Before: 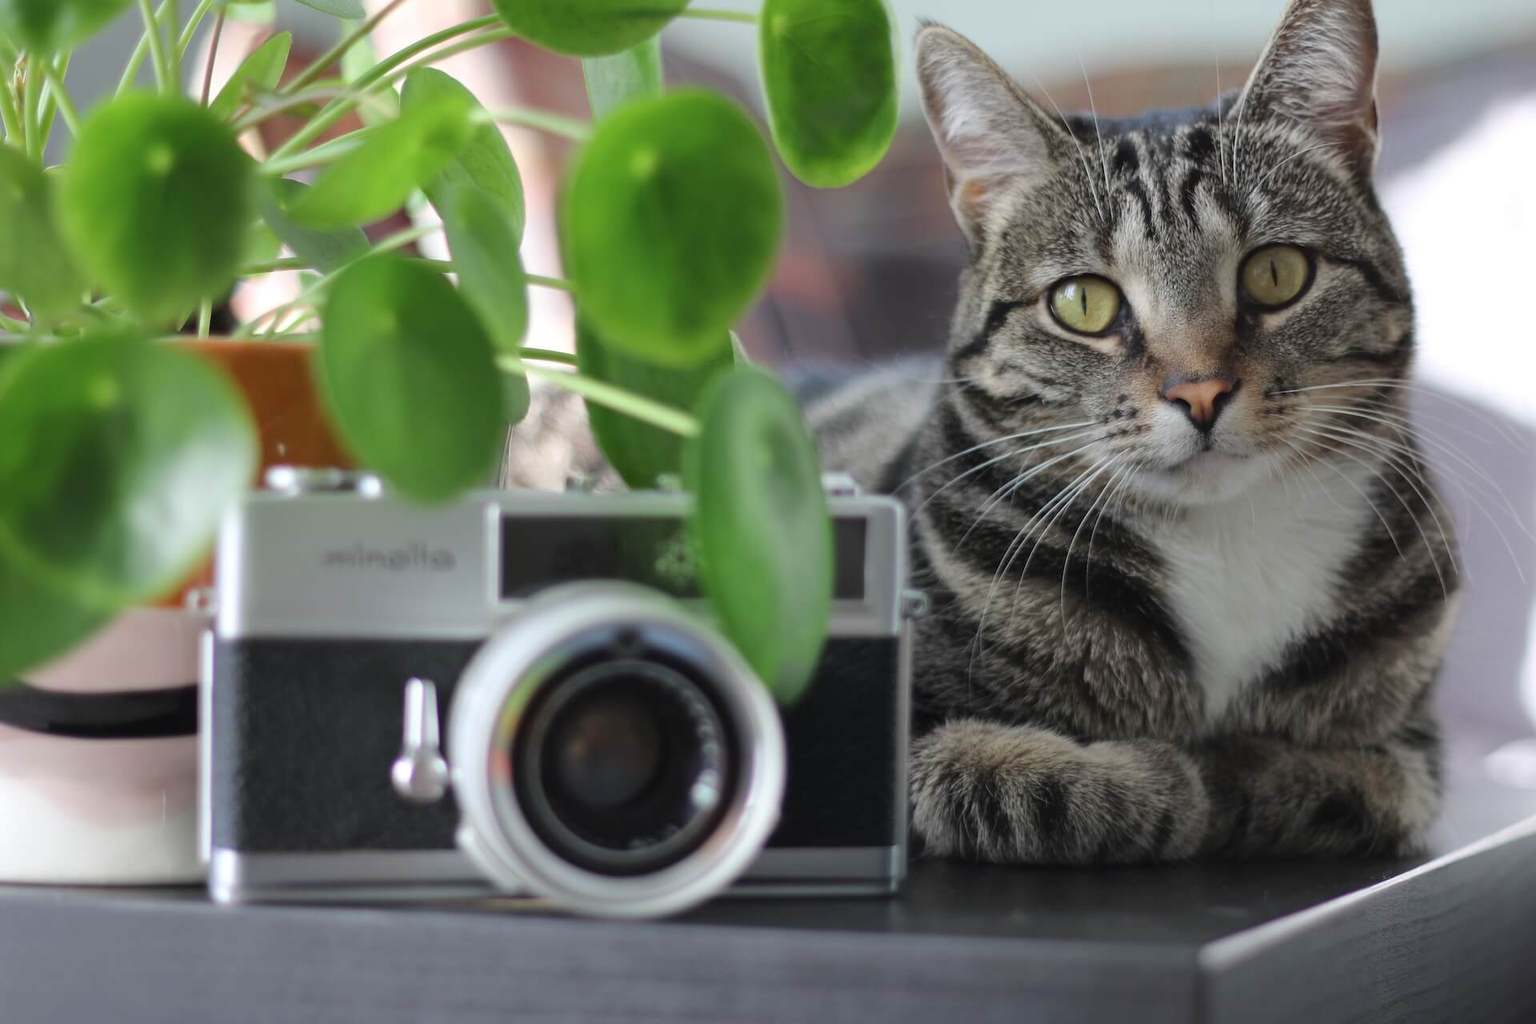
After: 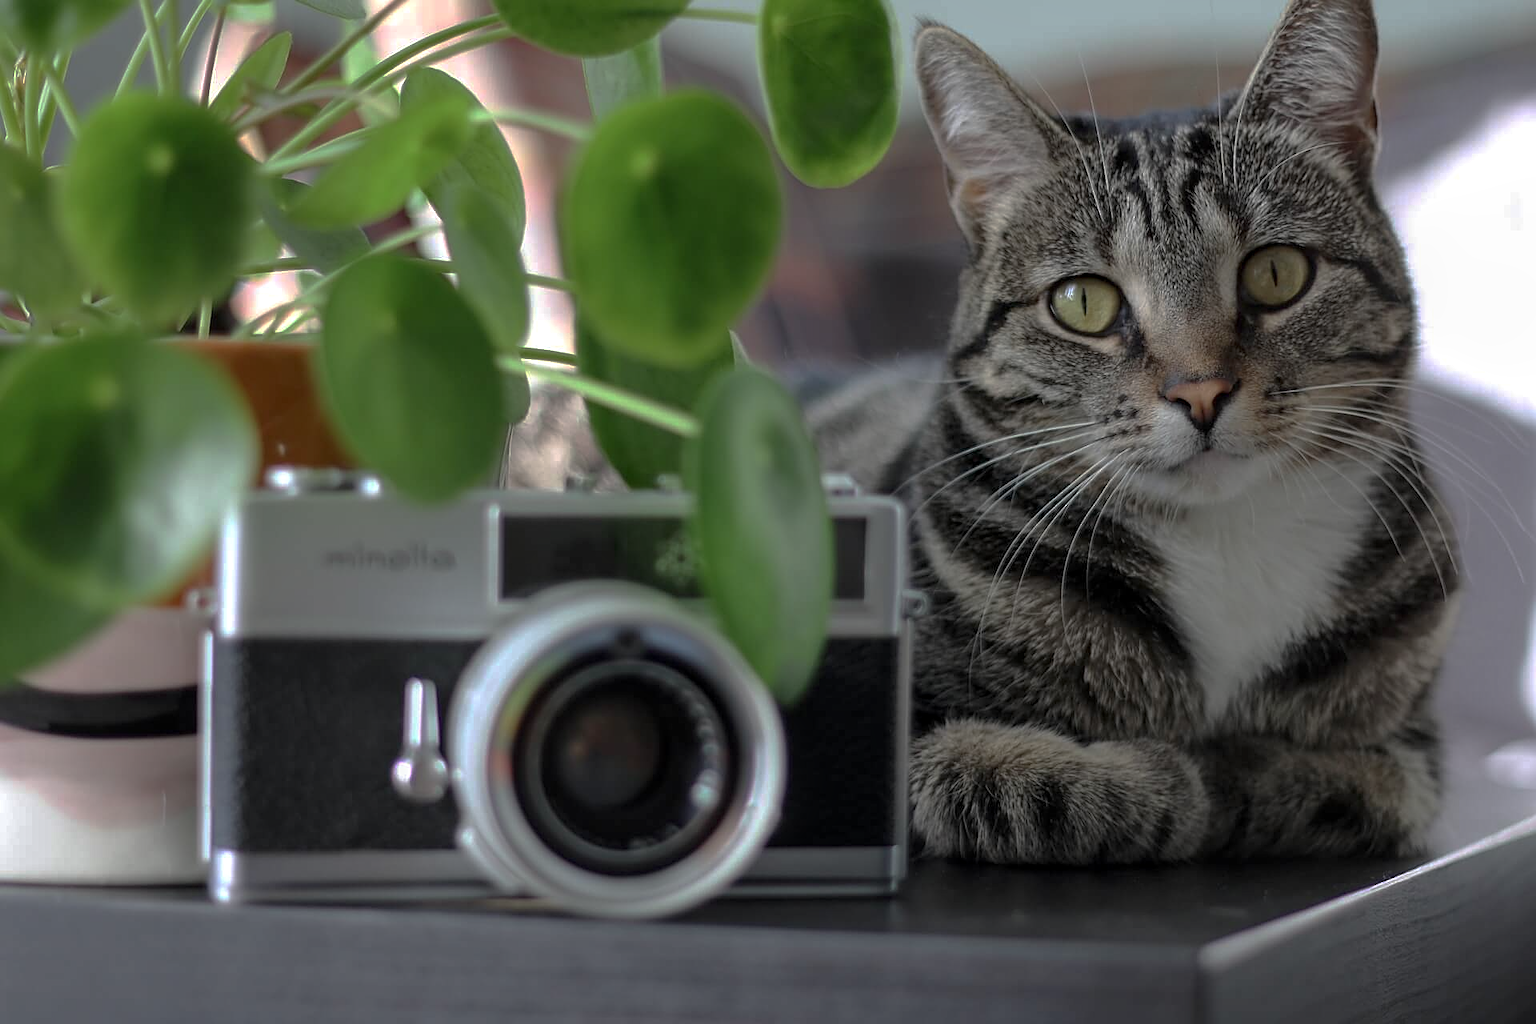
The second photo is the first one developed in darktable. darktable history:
local contrast: on, module defaults
base curve: curves: ch0 [(0, 0) (0.841, 0.609) (1, 1)], preserve colors none
sharpen: on, module defaults
